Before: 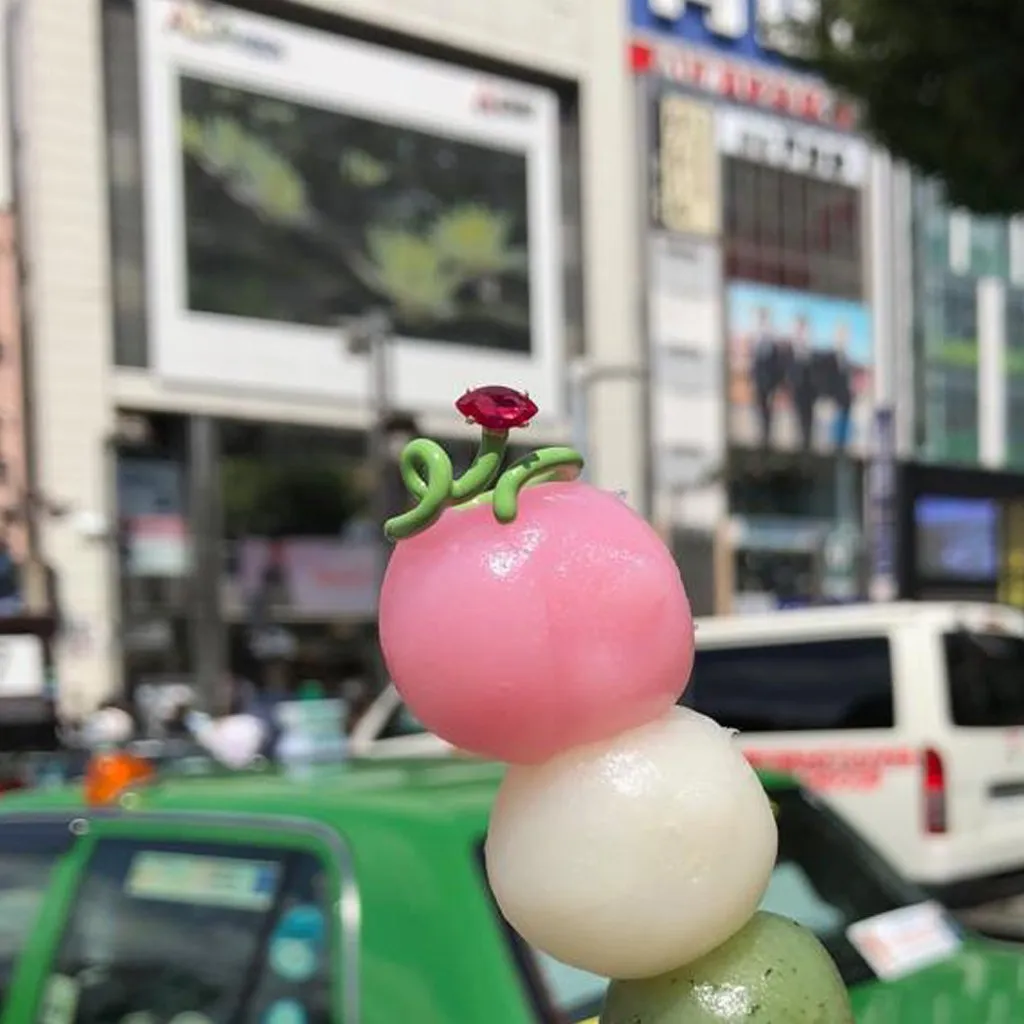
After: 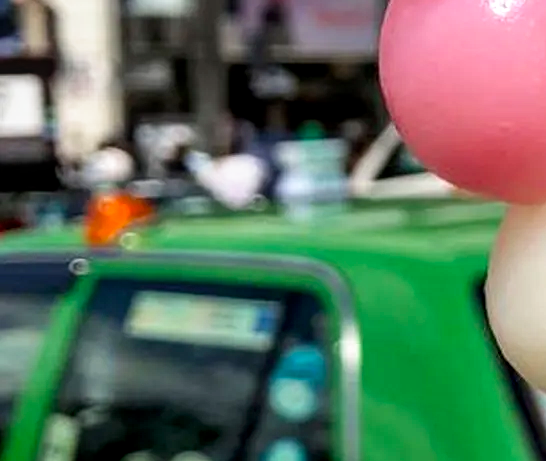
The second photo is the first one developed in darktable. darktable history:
crop and rotate: top 54.778%, right 46.61%, bottom 0.159%
local contrast: on, module defaults
filmic rgb: black relative exposure -8.7 EV, white relative exposure 2.7 EV, threshold 3 EV, target black luminance 0%, hardness 6.25, latitude 76.53%, contrast 1.326, shadows ↔ highlights balance -0.349%, preserve chrominance no, color science v4 (2020), enable highlight reconstruction true
